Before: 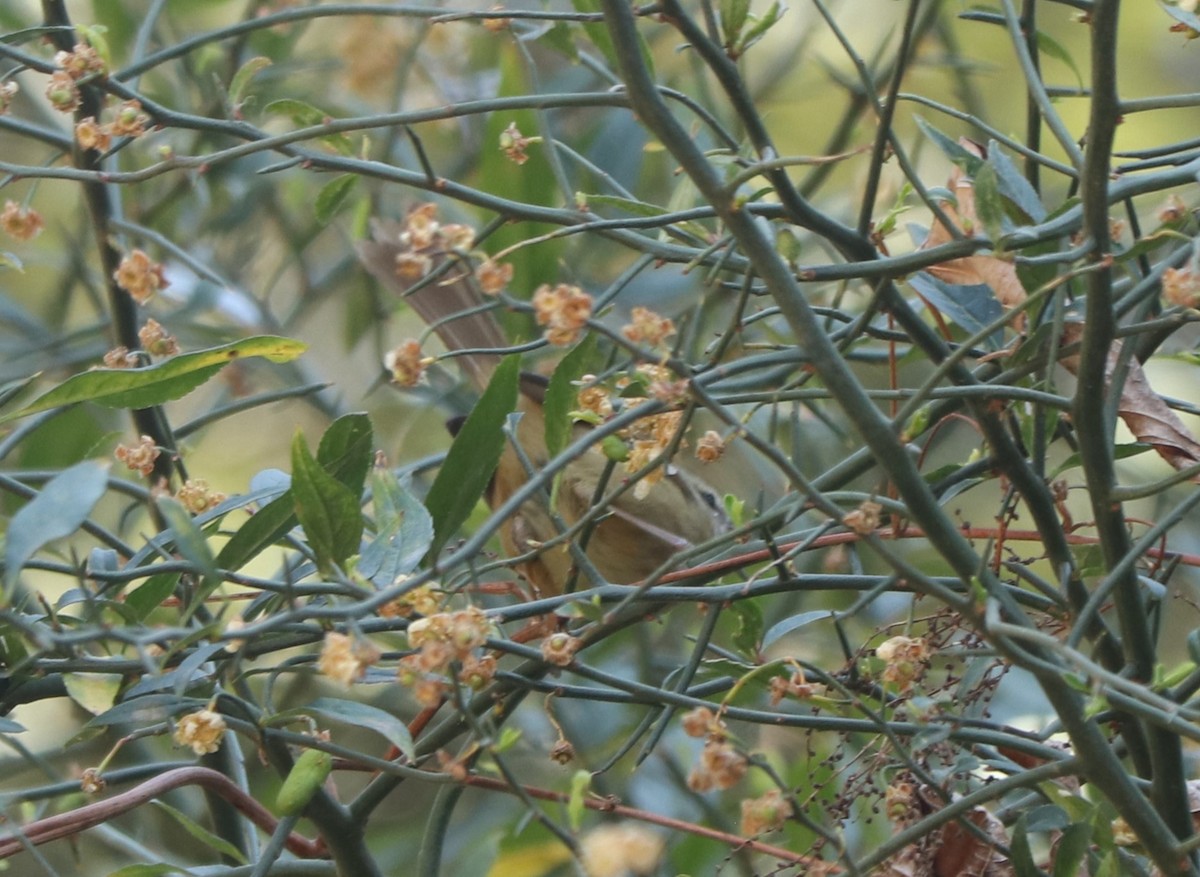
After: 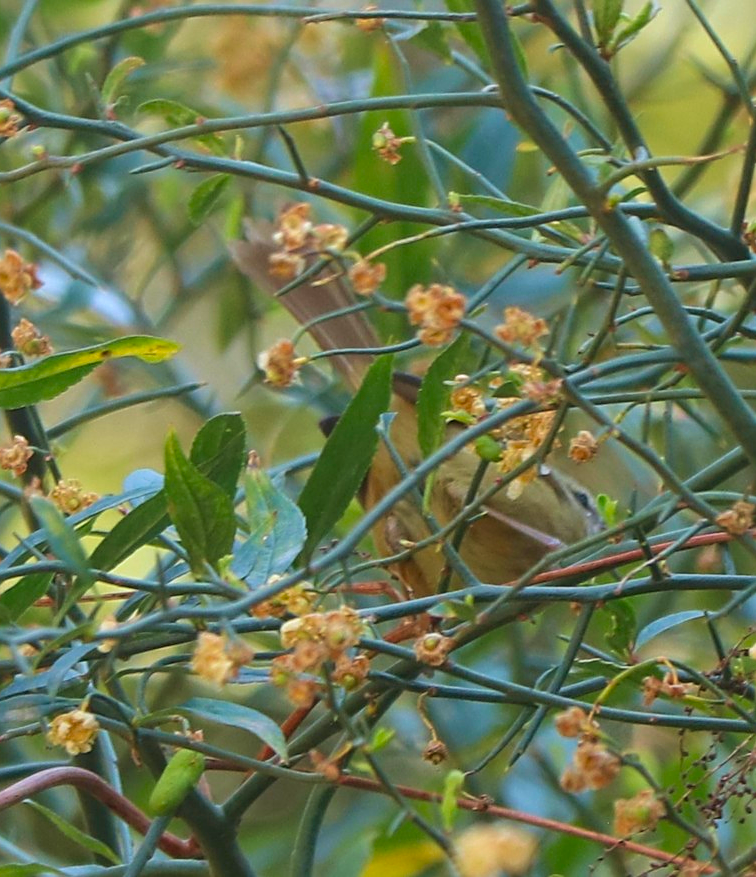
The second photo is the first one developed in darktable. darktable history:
velvia: on, module defaults
crop: left 10.599%, right 26.324%
sharpen: on, module defaults
contrast brightness saturation: saturation 0.496
